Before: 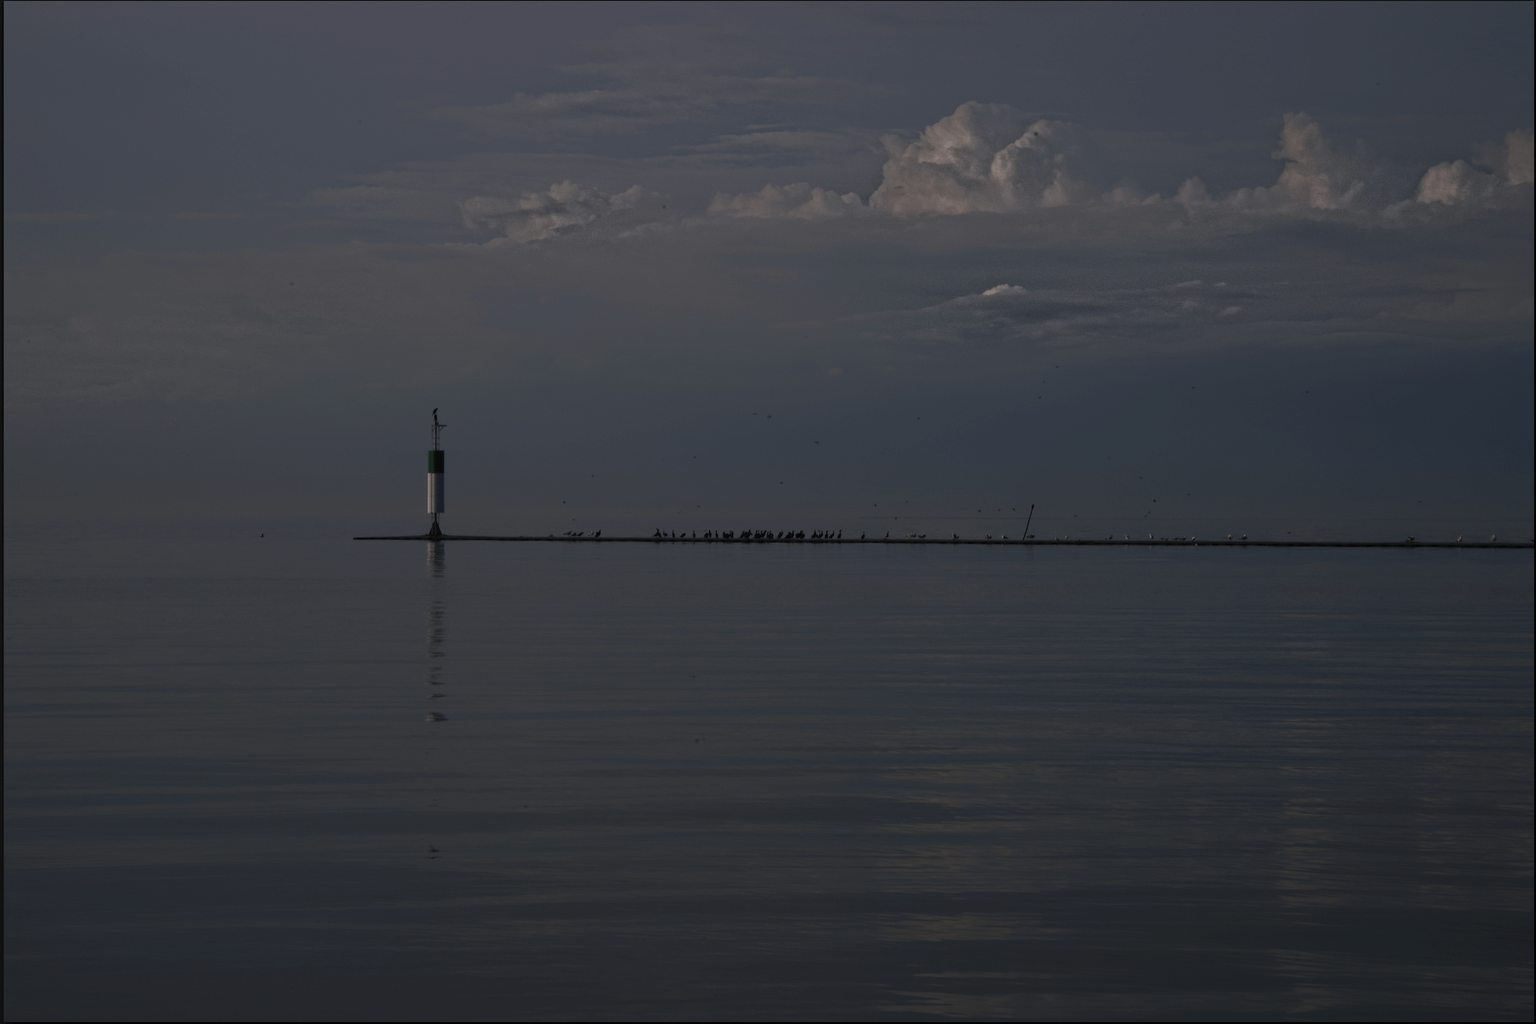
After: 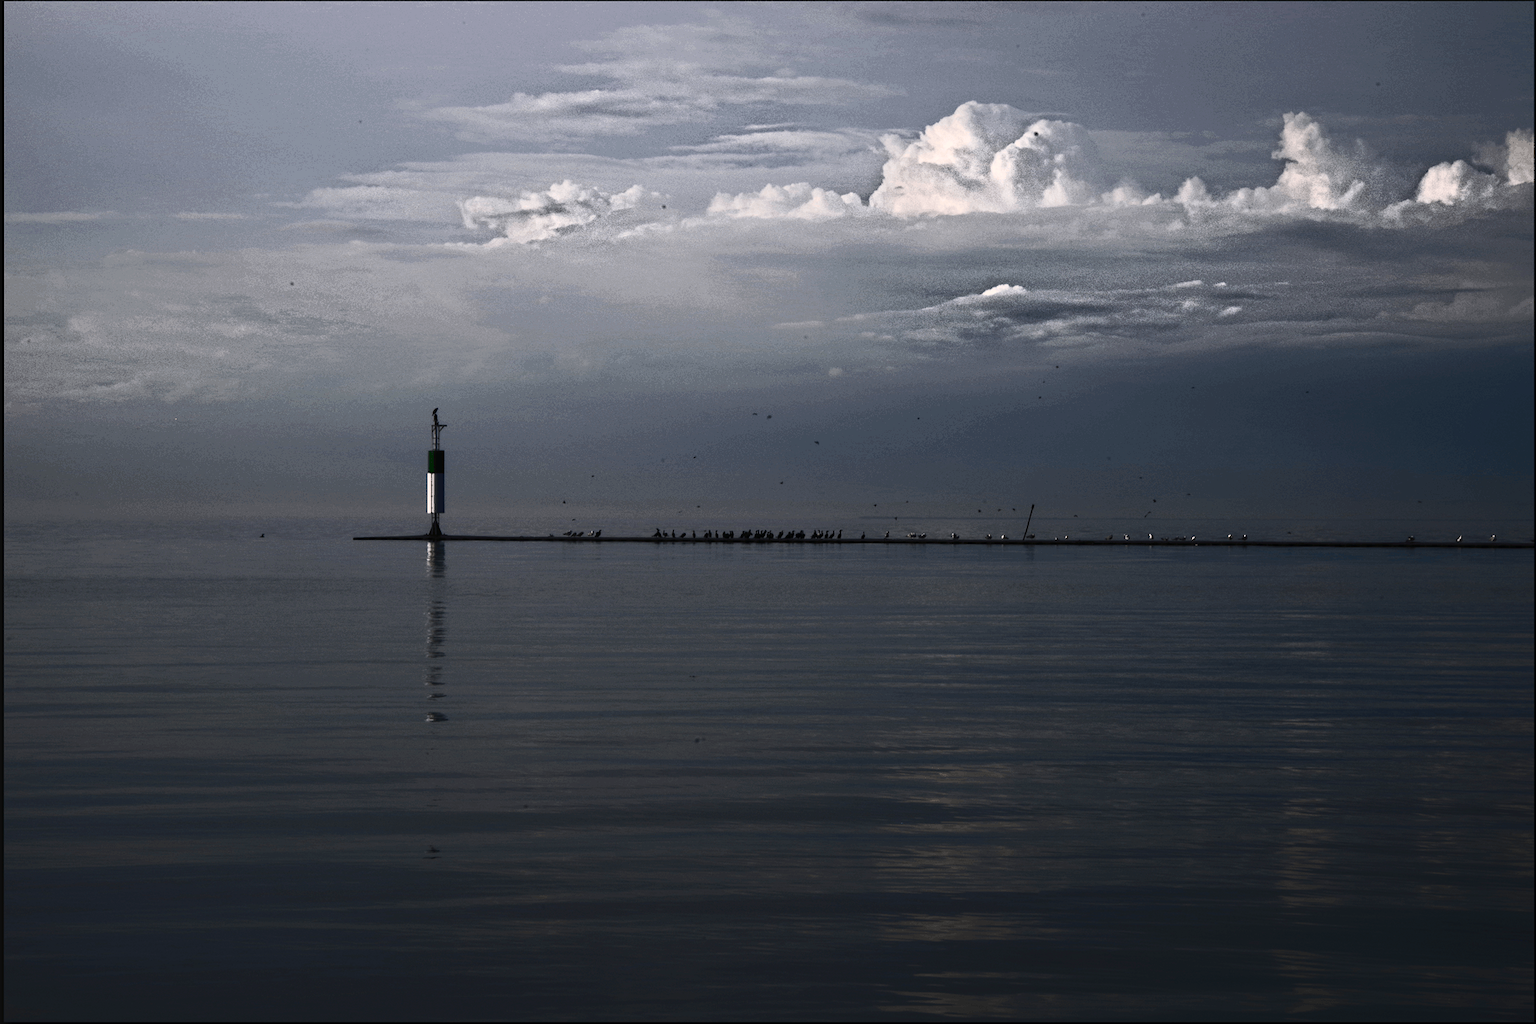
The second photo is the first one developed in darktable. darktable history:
contrast brightness saturation: contrast 0.93, brightness 0.2
exposure: black level correction 0.001, exposure 1.398 EV, compensate exposure bias true, compensate highlight preservation false
